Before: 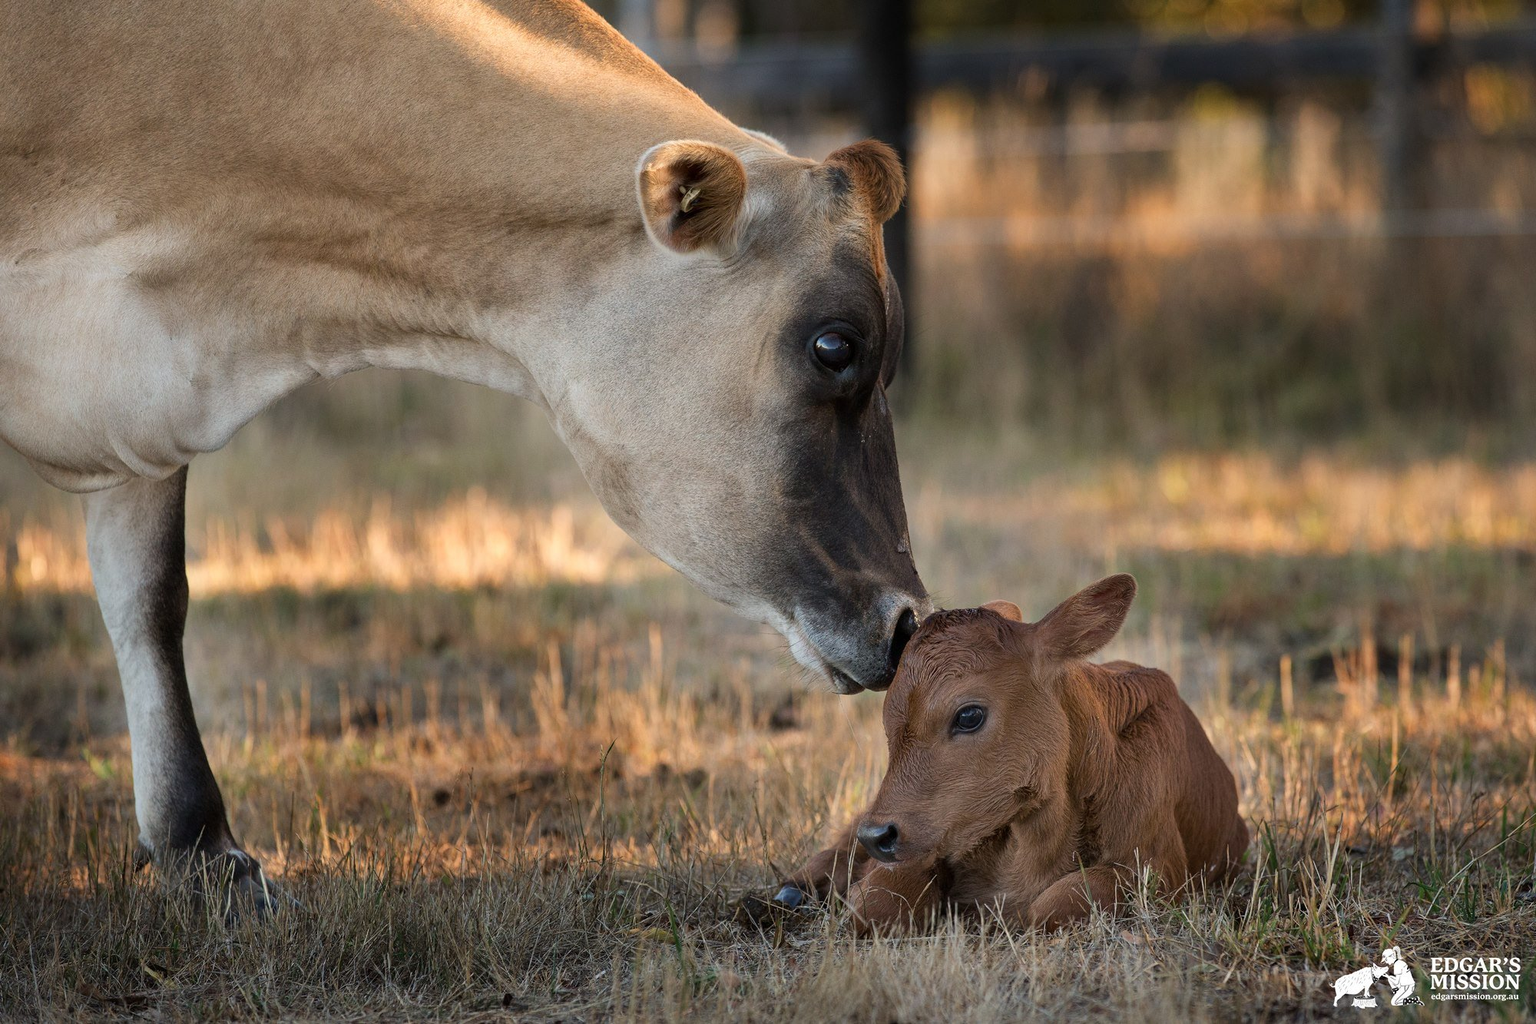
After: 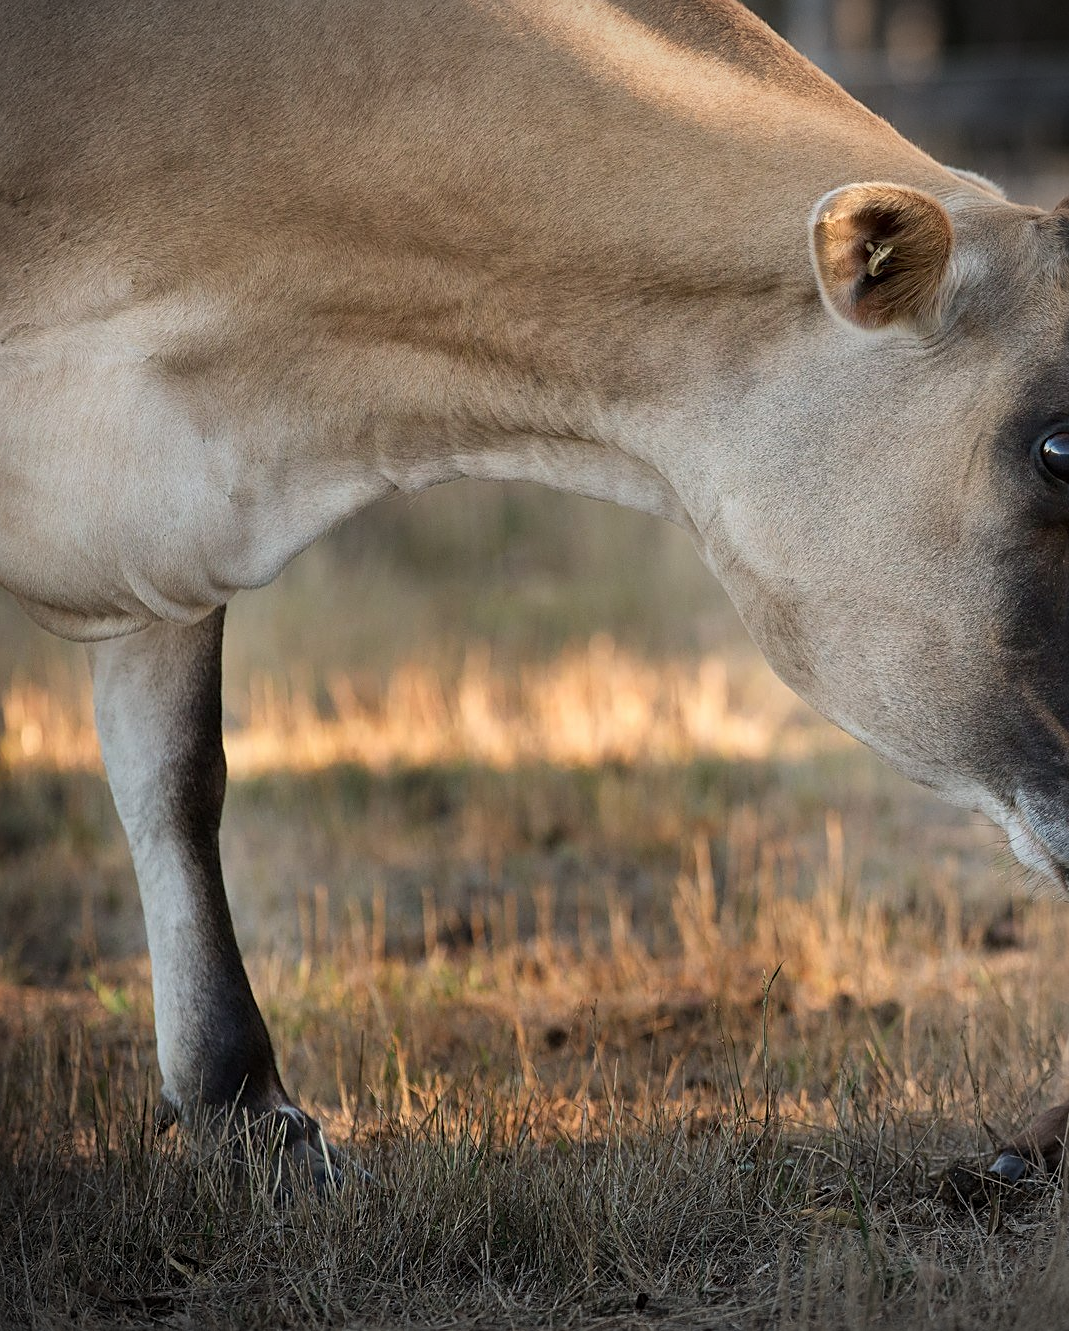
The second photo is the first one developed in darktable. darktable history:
crop: left 0.976%, right 45.558%, bottom 0.082%
sharpen: on, module defaults
vignetting: fall-off start 88.86%, fall-off radius 44.48%, center (-0.033, -0.042), width/height ratio 1.158
